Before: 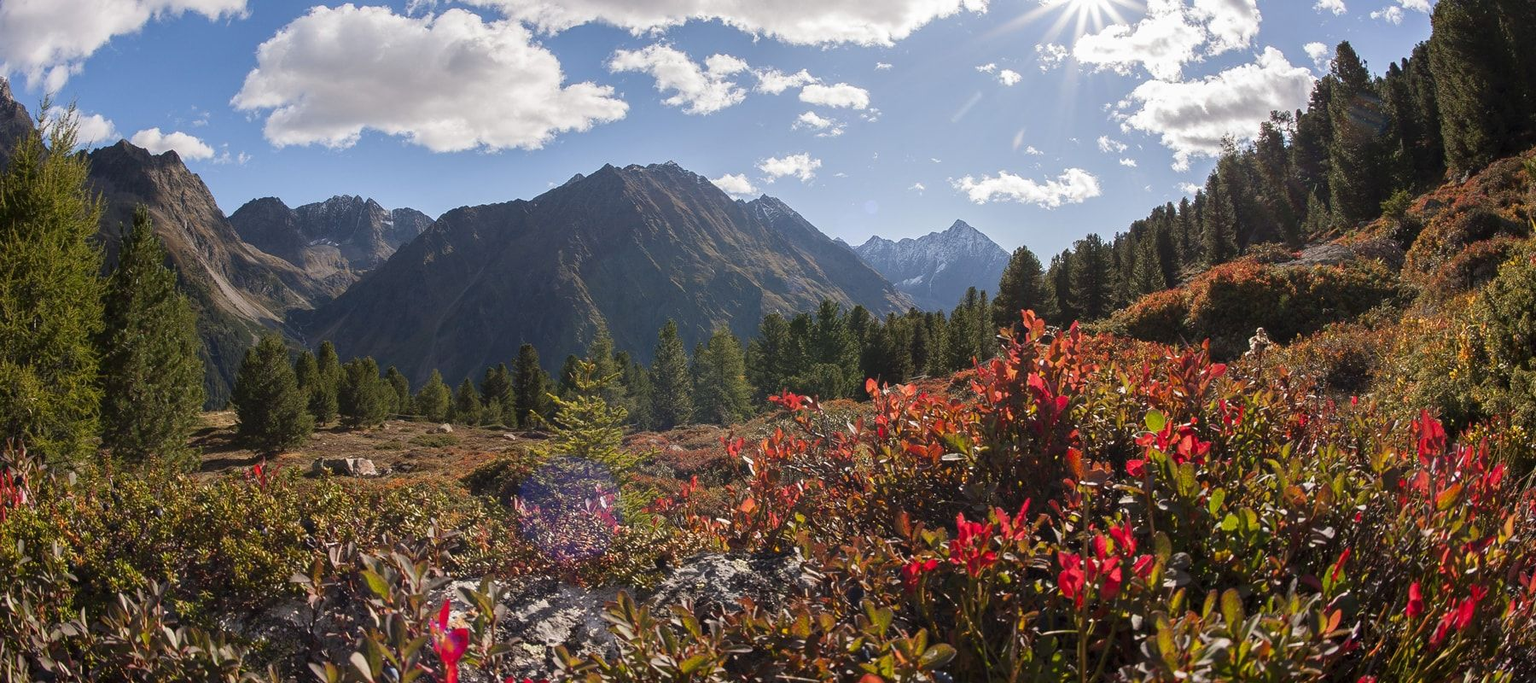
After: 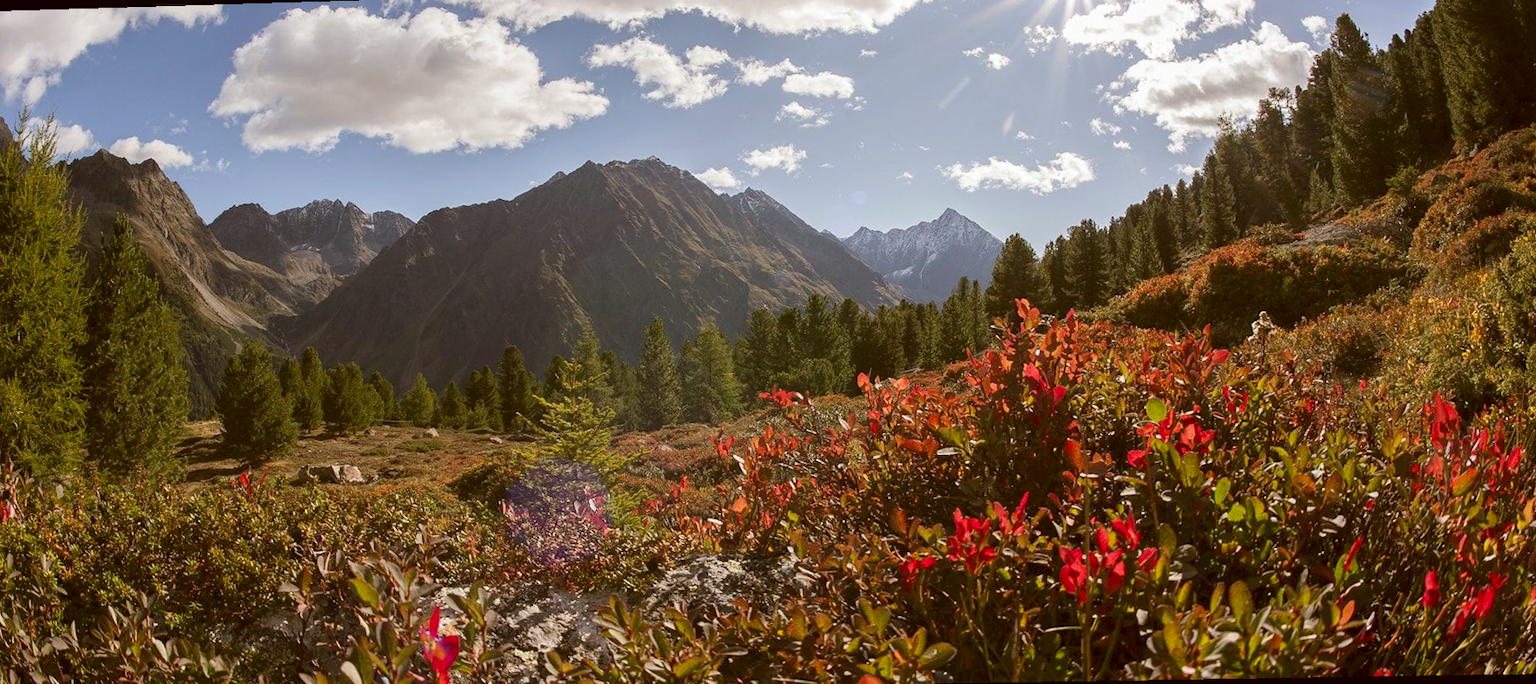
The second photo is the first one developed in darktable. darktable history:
rotate and perspective: rotation -1.32°, lens shift (horizontal) -0.031, crop left 0.015, crop right 0.985, crop top 0.047, crop bottom 0.982
color correction: highlights a* -0.482, highlights b* 0.161, shadows a* 4.66, shadows b* 20.72
